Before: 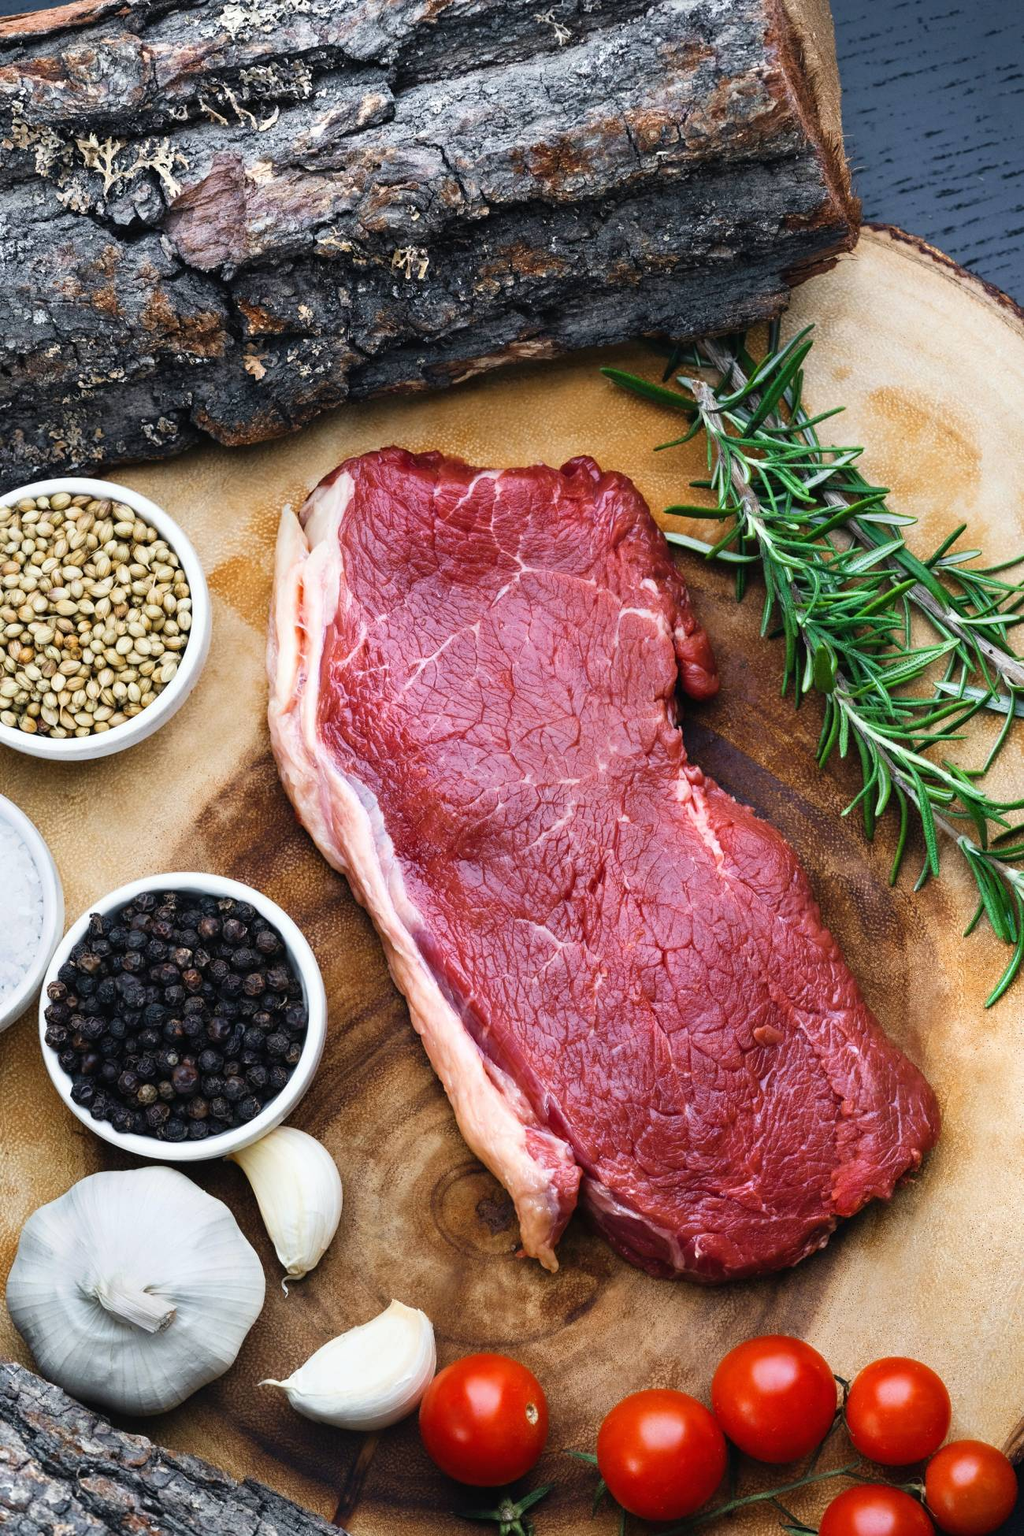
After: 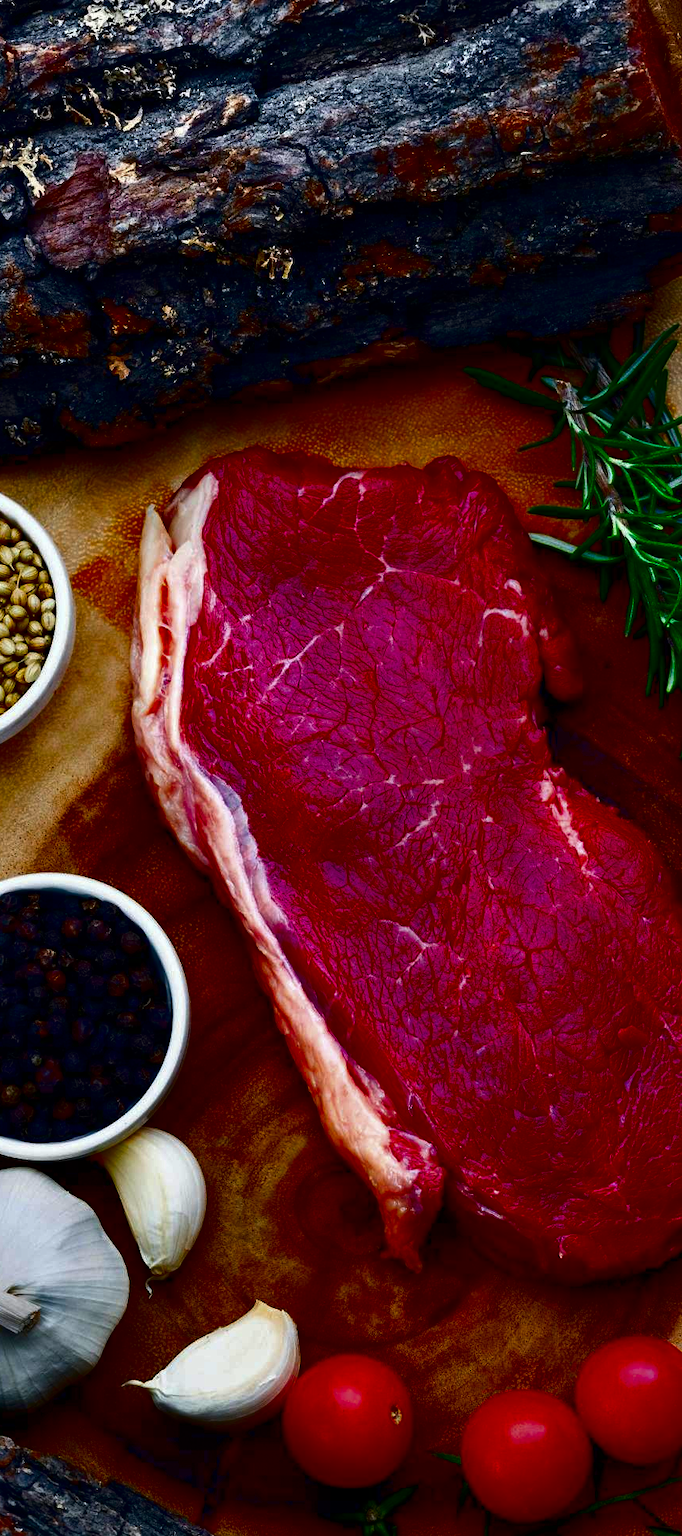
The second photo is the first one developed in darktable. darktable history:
contrast brightness saturation: brightness -0.996, saturation 0.997
crop and rotate: left 13.354%, right 19.989%
